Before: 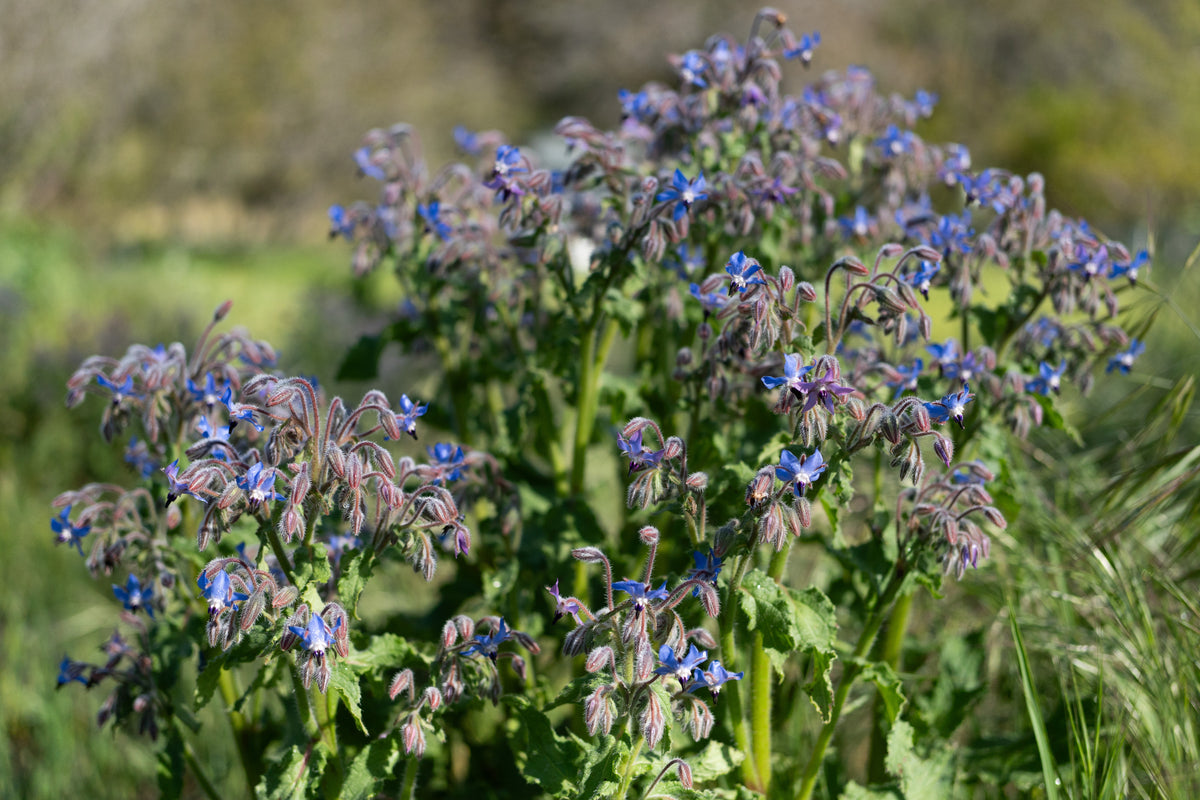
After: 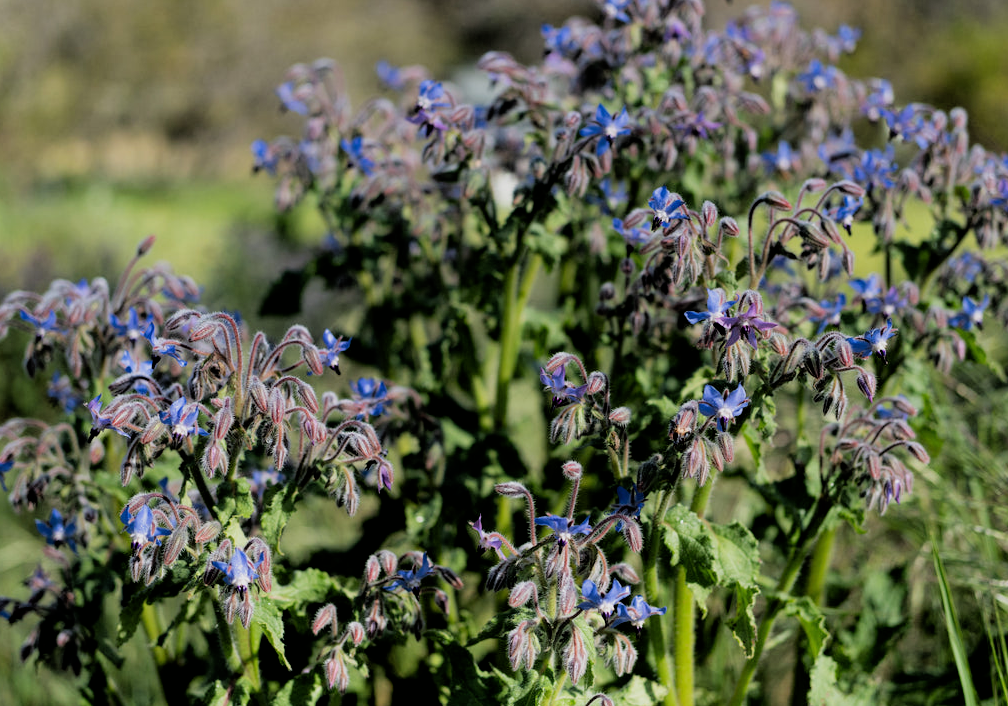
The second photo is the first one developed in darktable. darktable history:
crop: left 6.446%, top 8.188%, right 9.538%, bottom 3.548%
filmic rgb: black relative exposure -3.86 EV, white relative exposure 3.48 EV, hardness 2.63, contrast 1.103
